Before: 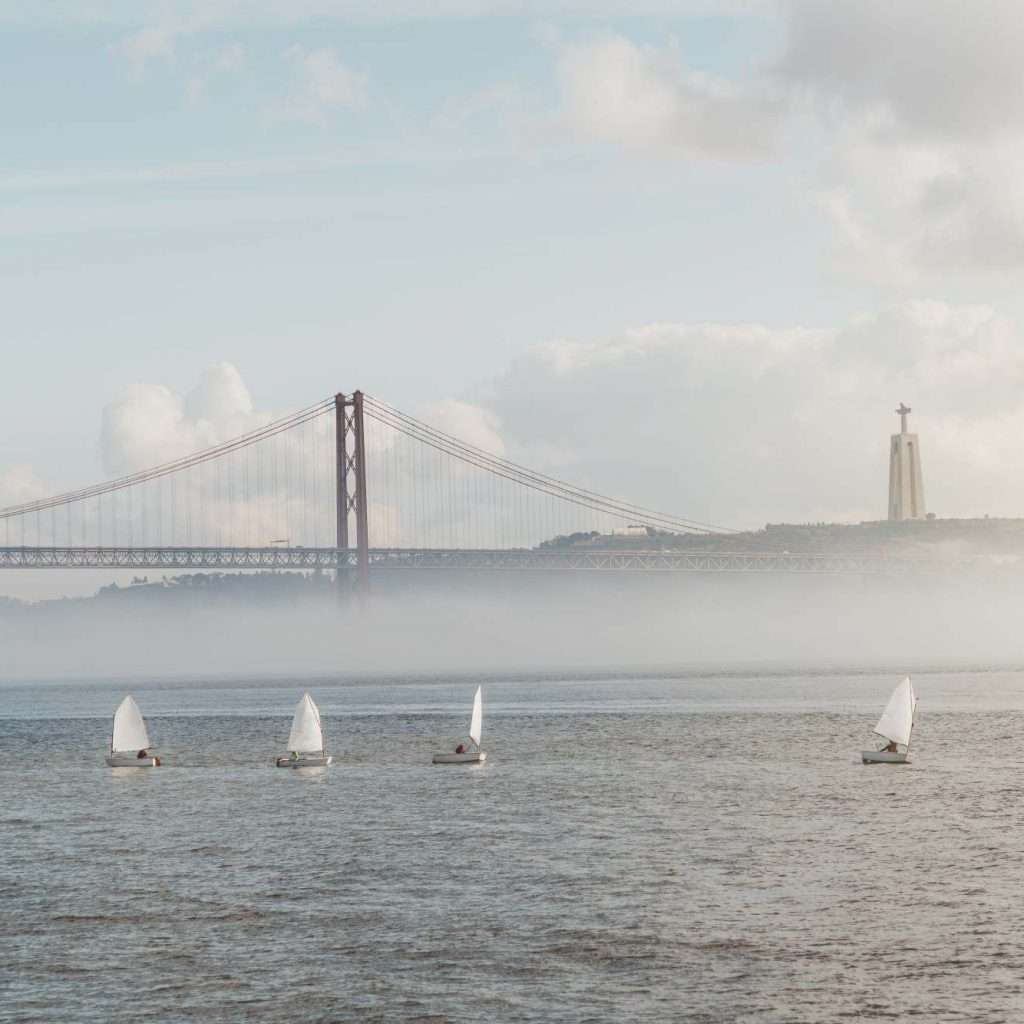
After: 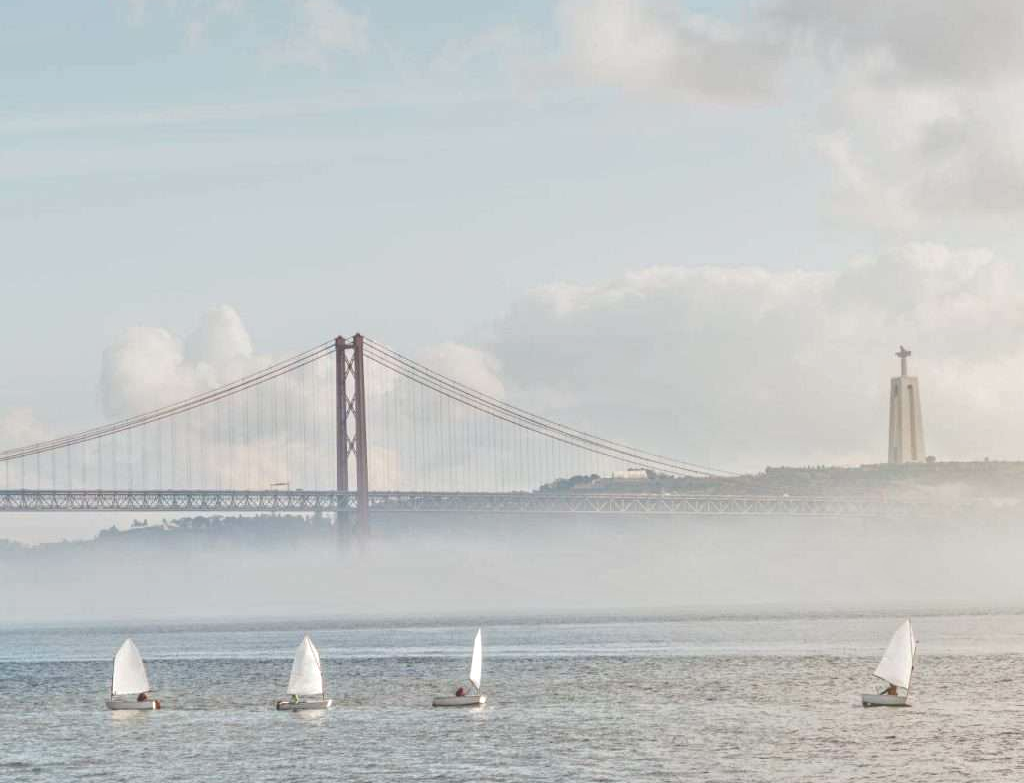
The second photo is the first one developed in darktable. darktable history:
tone equalizer: -8 EV 1.98 EV, -7 EV 1.97 EV, -6 EV 2 EV, -5 EV 1.98 EV, -4 EV 1.96 EV, -3 EV 1.49 EV, -2 EV 0.996 EV, -1 EV 0.493 EV
crop: top 5.65%, bottom 17.868%
local contrast: highlights 100%, shadows 102%, detail 120%, midtone range 0.2
